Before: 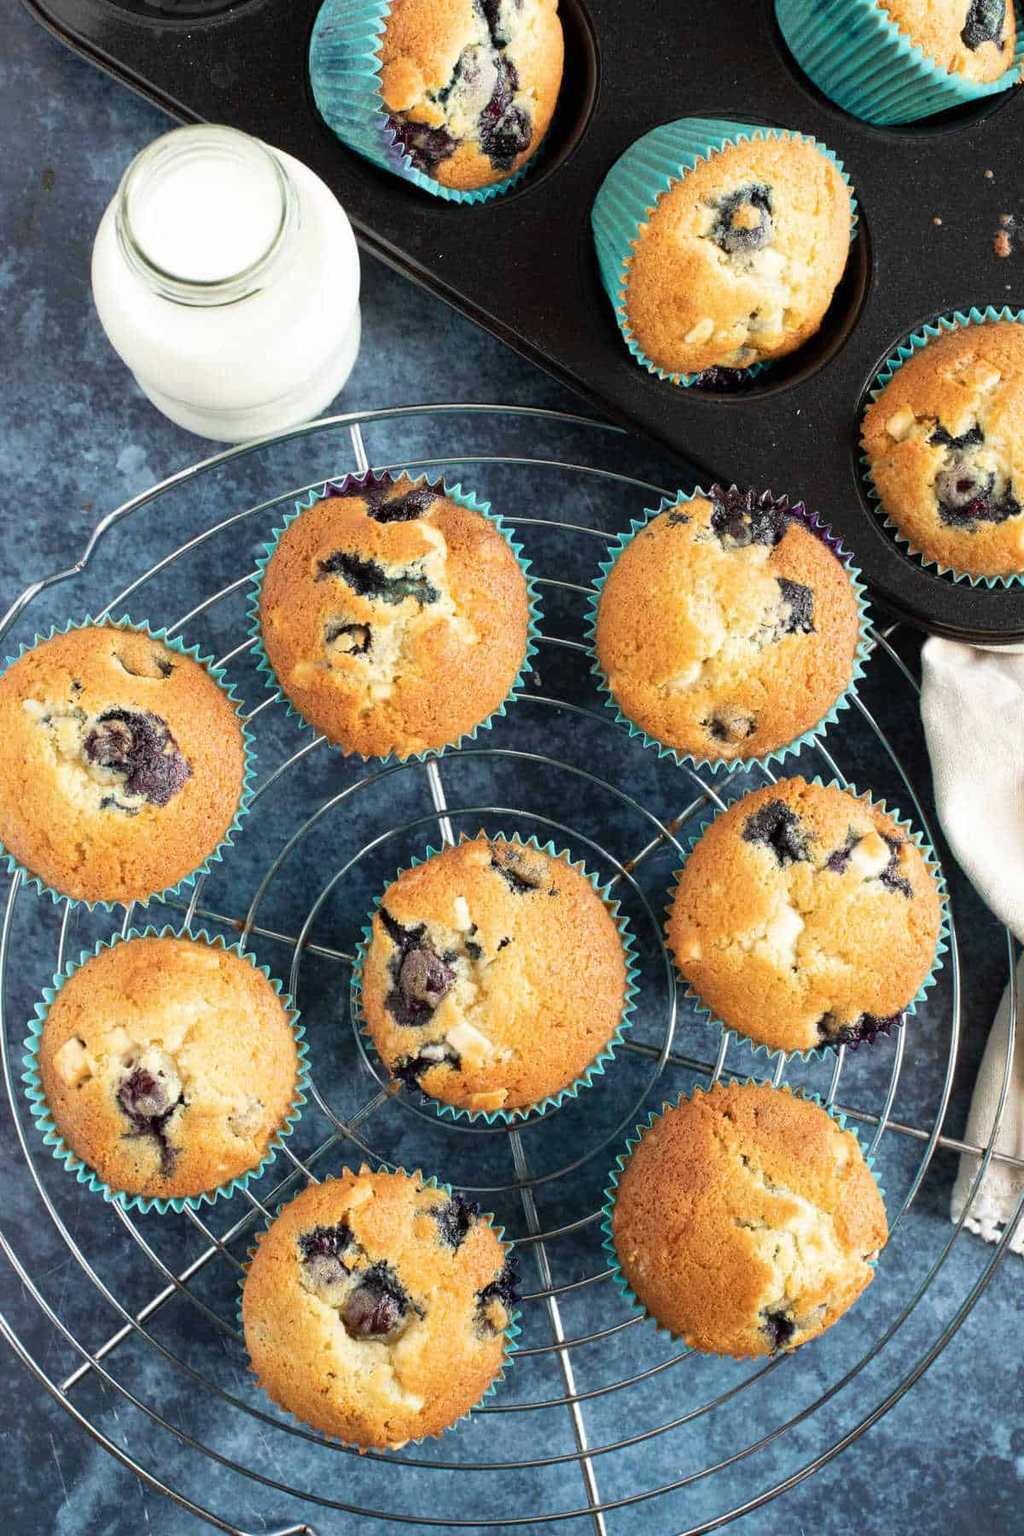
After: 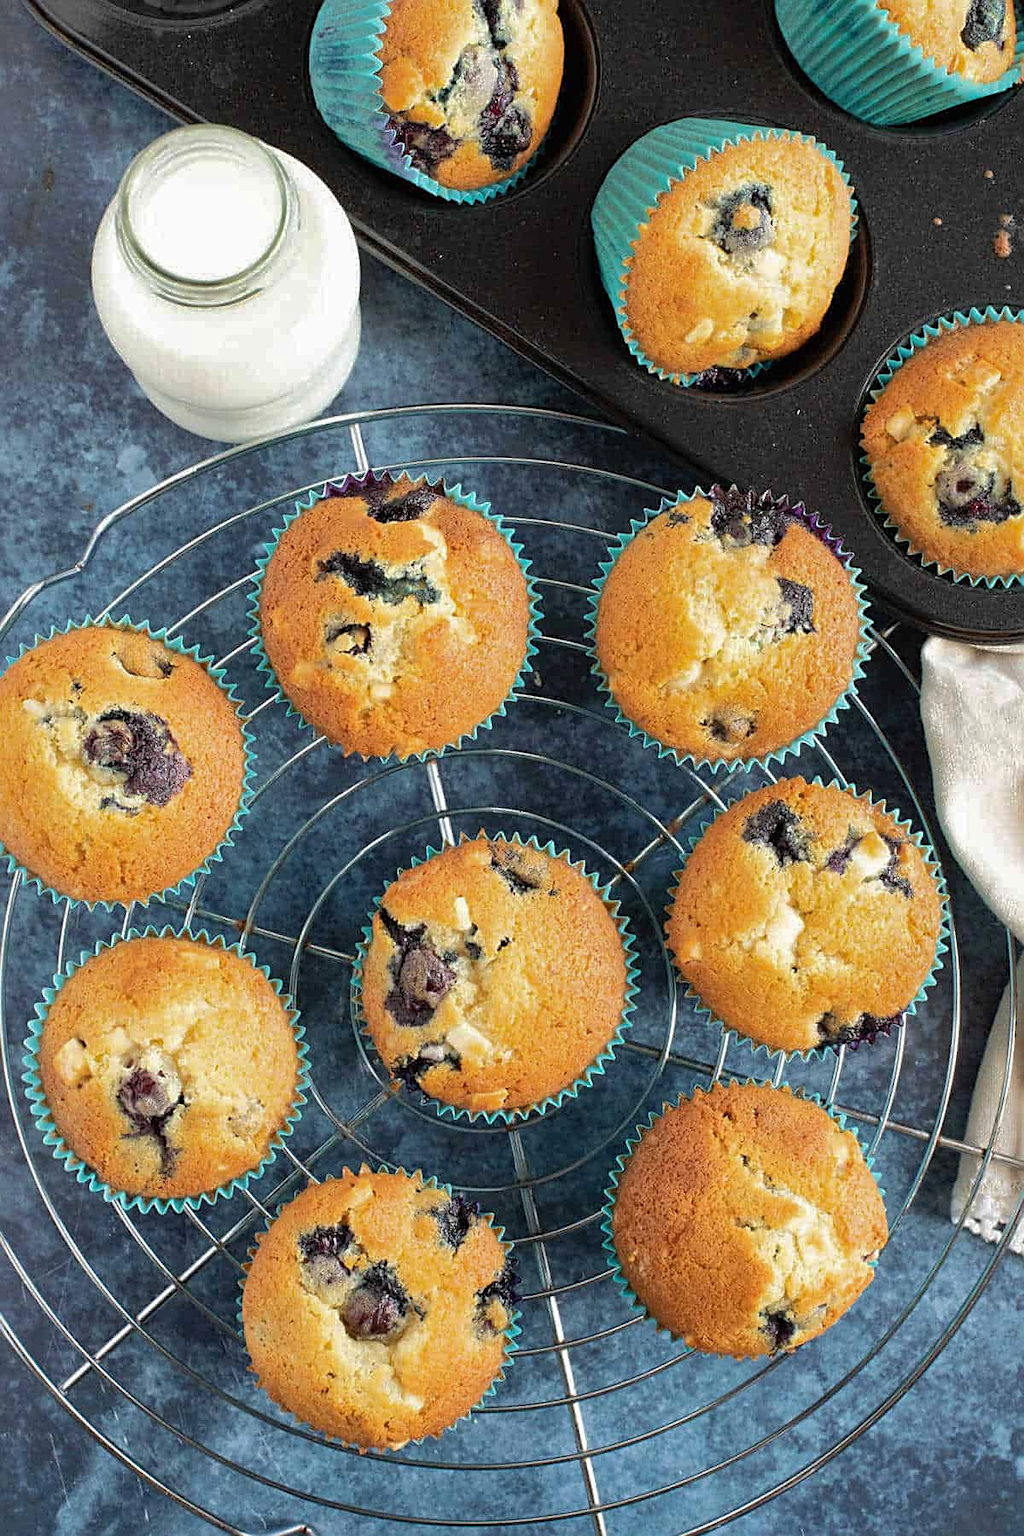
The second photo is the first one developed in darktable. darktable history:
shadows and highlights: shadows 40, highlights -60
sharpen: on, module defaults
